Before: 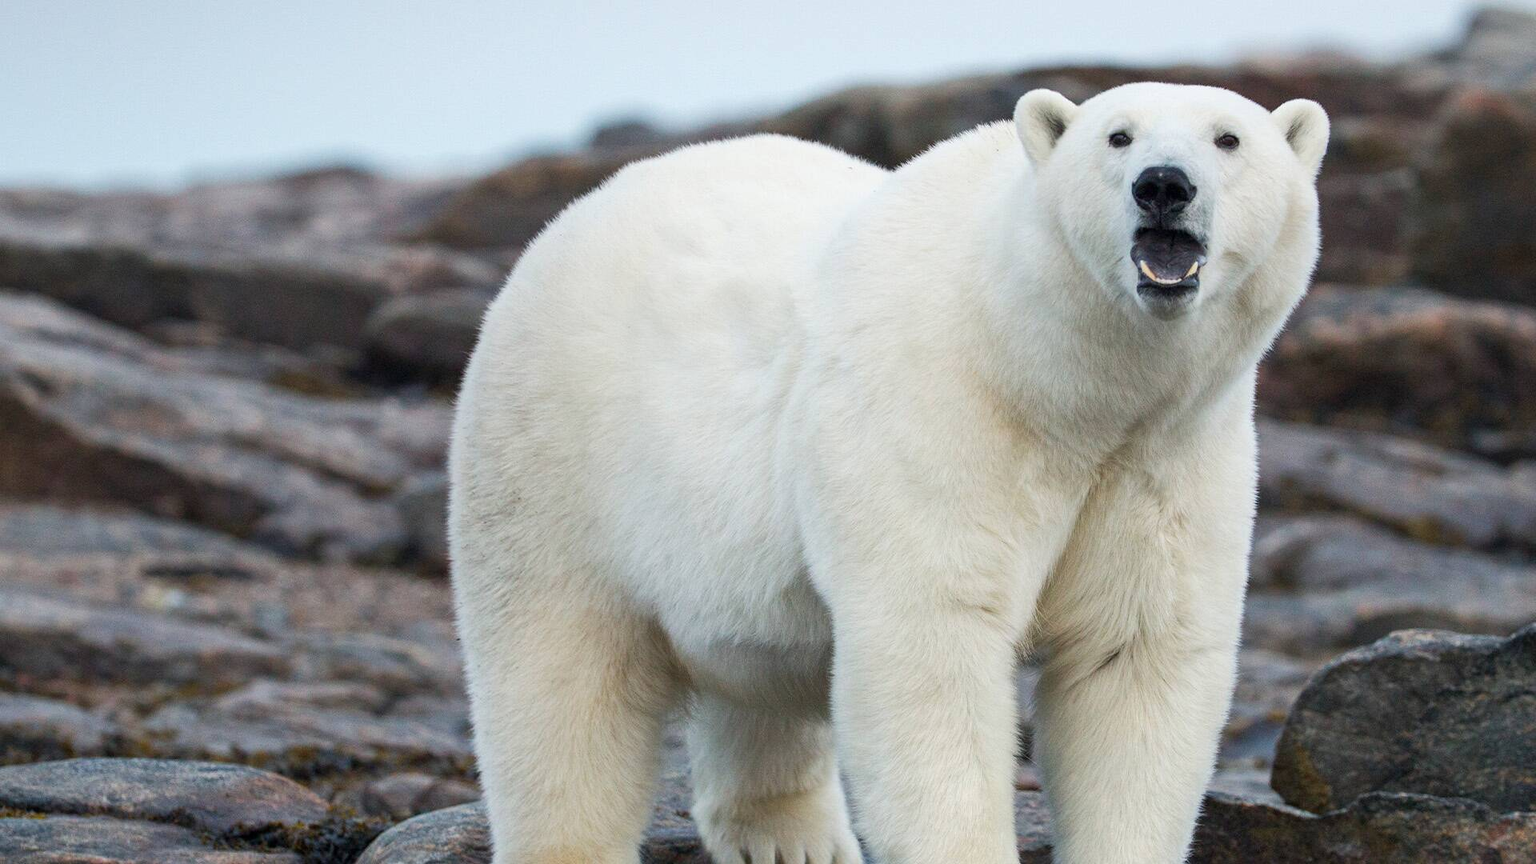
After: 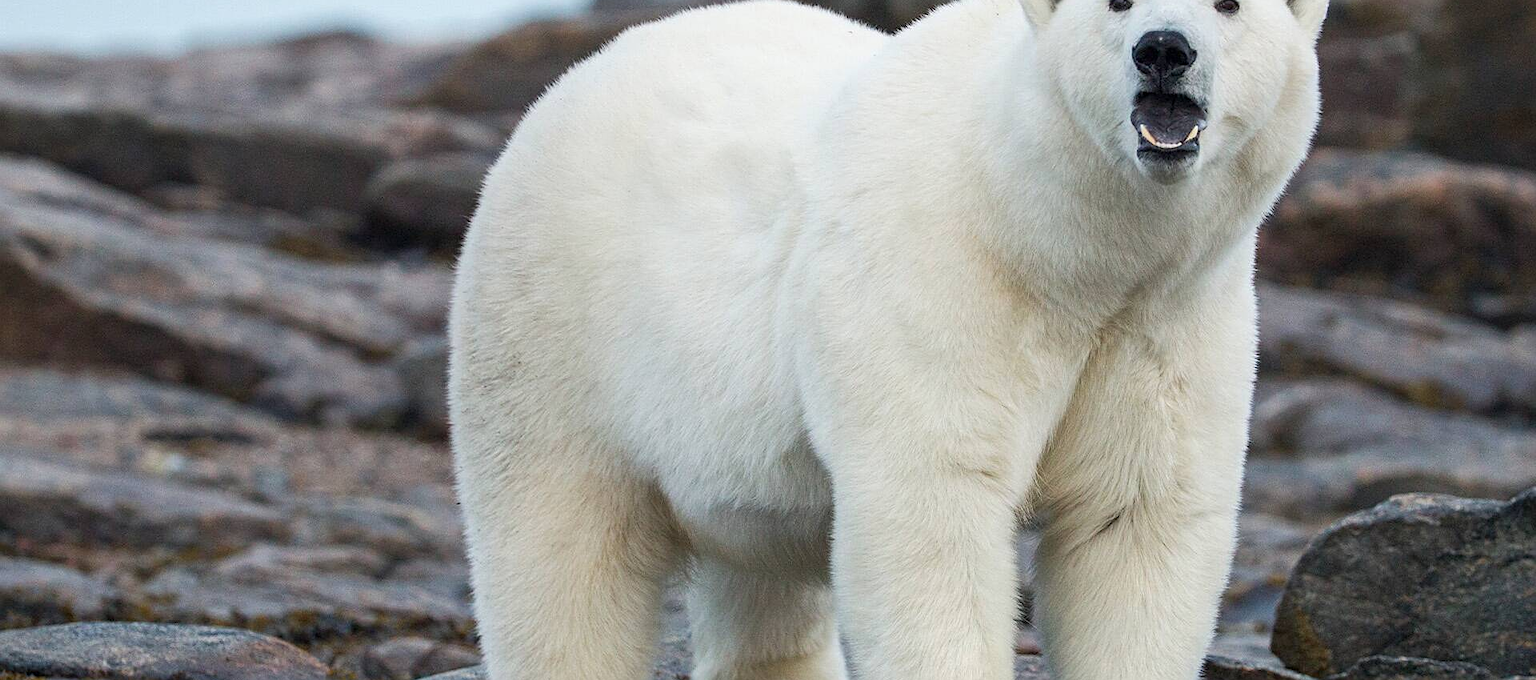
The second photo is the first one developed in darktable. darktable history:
crop and rotate: top 15.774%, bottom 5.506%
sharpen: on, module defaults
